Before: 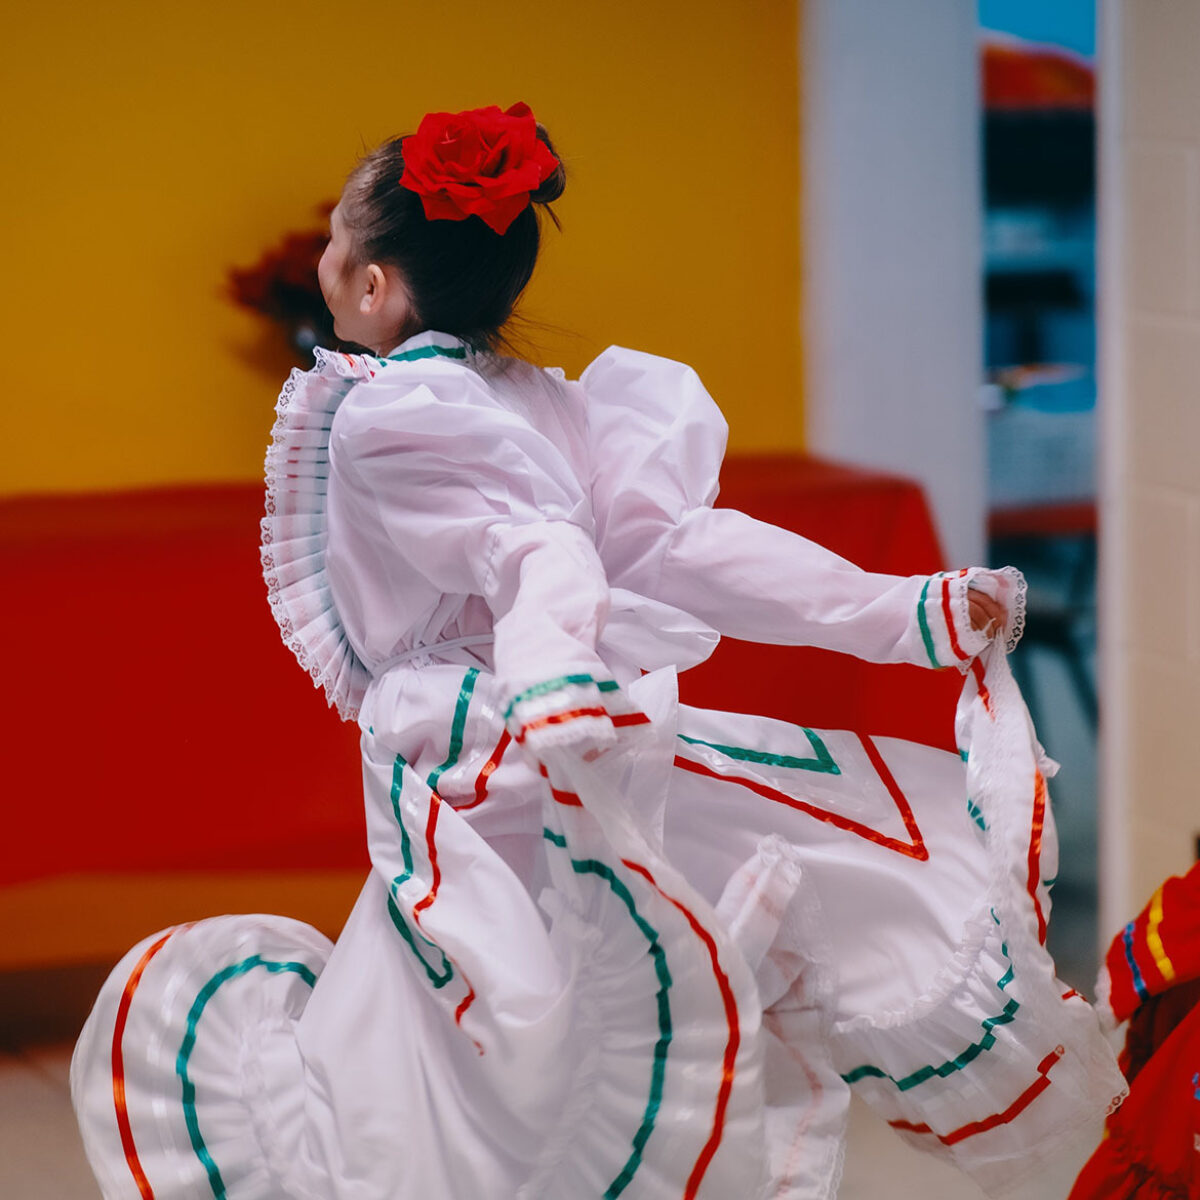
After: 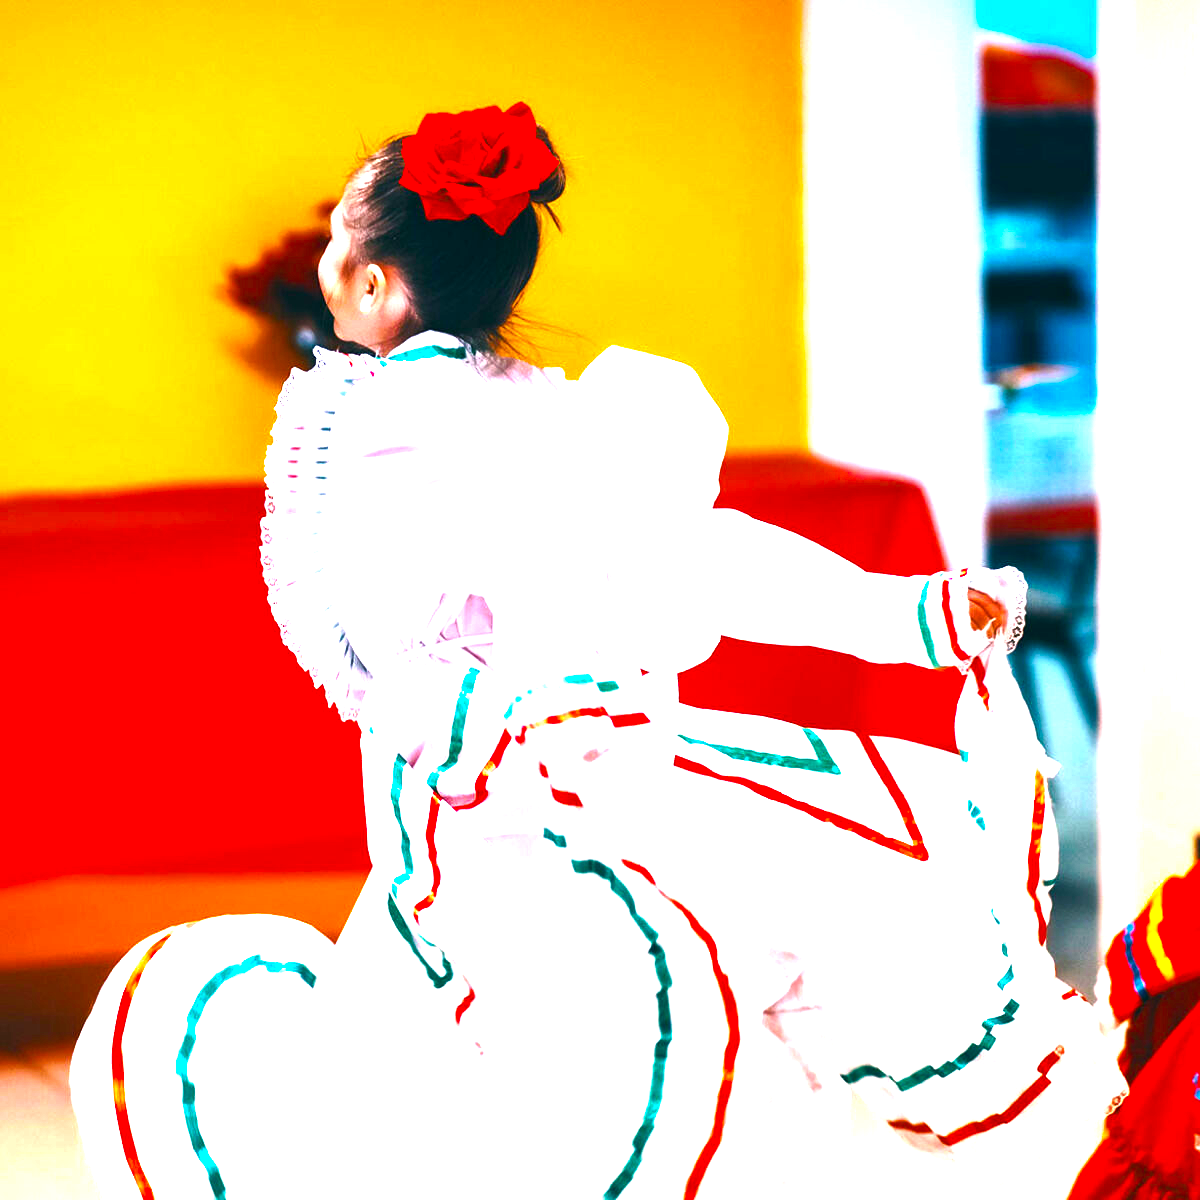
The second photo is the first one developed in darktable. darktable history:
tone curve: curves: ch0 [(0, 0) (0.003, 0.003) (0.011, 0.011) (0.025, 0.025) (0.044, 0.044) (0.069, 0.068) (0.1, 0.099) (0.136, 0.134) (0.177, 0.175) (0.224, 0.222) (0.277, 0.274) (0.335, 0.331) (0.399, 0.395) (0.468, 0.463) (0.543, 0.554) (0.623, 0.632) (0.709, 0.716) (0.801, 0.805) (0.898, 0.9) (1, 1)], preserve colors none
color balance rgb: perceptual saturation grading › global saturation 25%, perceptual brilliance grading › global brilliance 35%, perceptual brilliance grading › highlights 50%, perceptual brilliance grading › mid-tones 60%, perceptual brilliance grading › shadows 35%, global vibrance 20%
